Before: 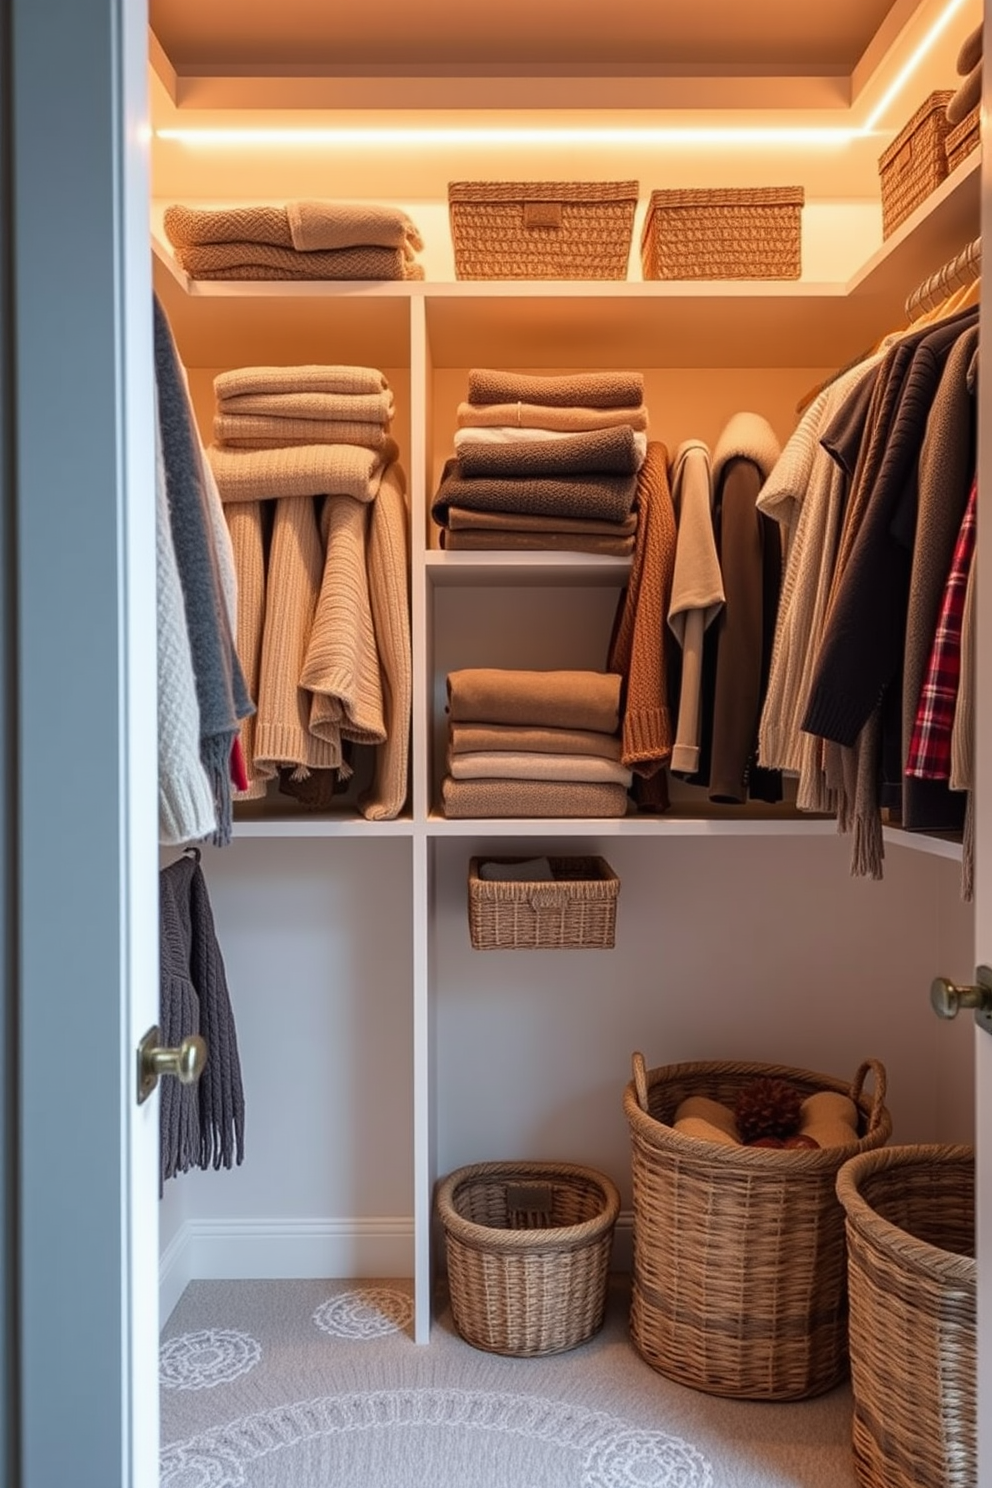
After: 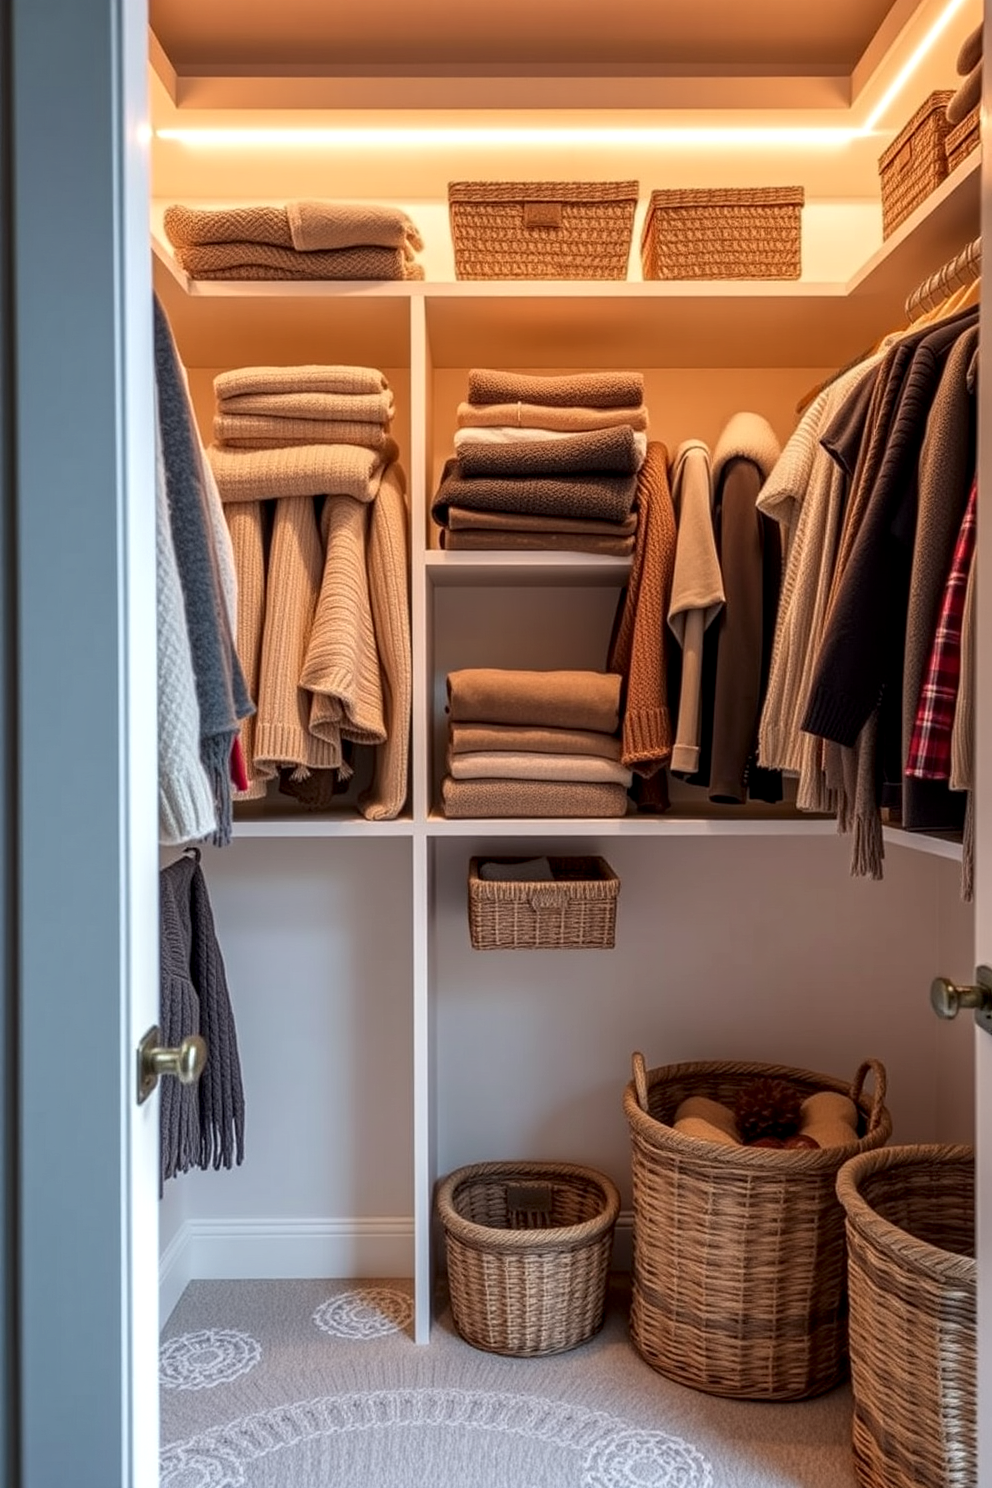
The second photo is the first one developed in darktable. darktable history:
color zones: curves: ch0 [(0, 0.5) (0.143, 0.5) (0.286, 0.5) (0.429, 0.5) (0.62, 0.489) (0.714, 0.445) (0.844, 0.496) (1, 0.5)]; ch1 [(0, 0.5) (0.143, 0.5) (0.286, 0.5) (0.429, 0.5) (0.571, 0.5) (0.714, 0.523) (0.857, 0.5) (1, 0.5)]
local contrast: detail 130%
